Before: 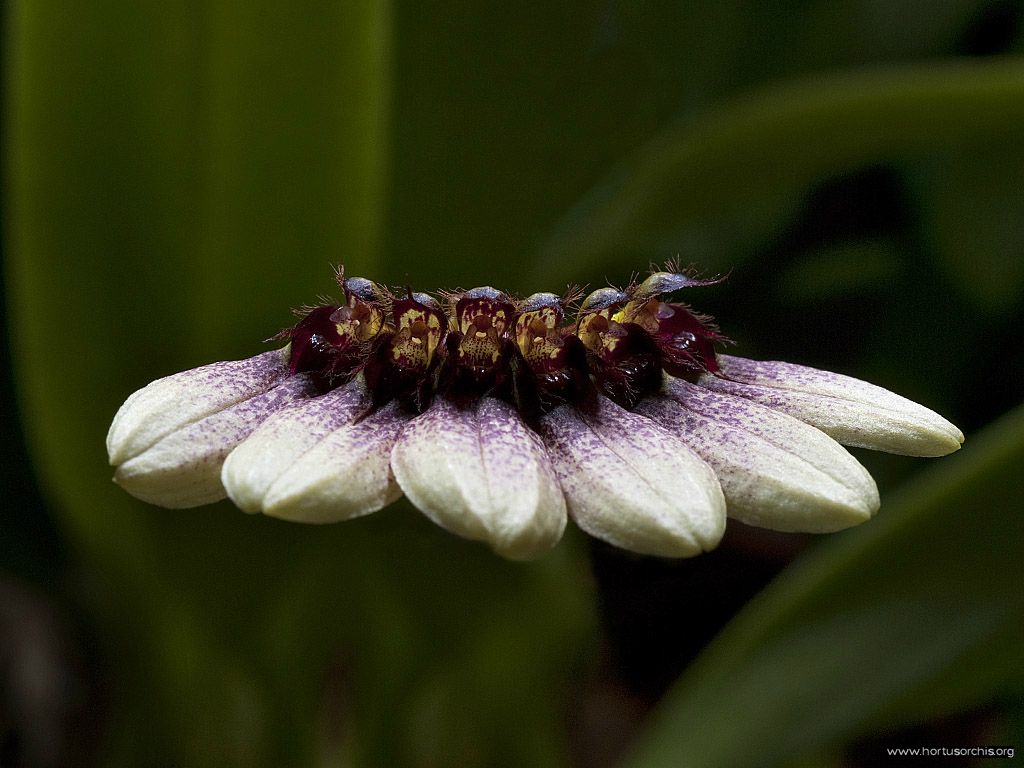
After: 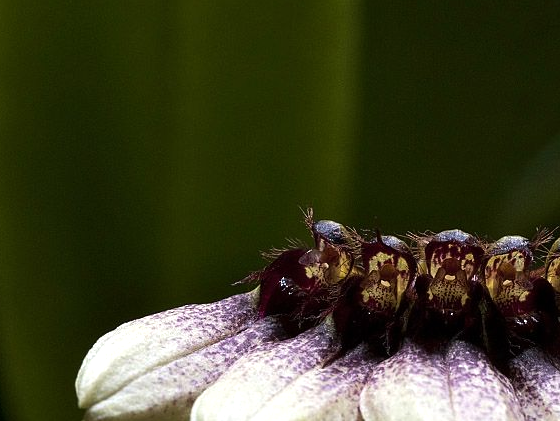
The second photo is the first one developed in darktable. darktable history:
crop and rotate: left 3.047%, top 7.509%, right 42.236%, bottom 37.598%
tone equalizer: -8 EV -0.417 EV, -7 EV -0.389 EV, -6 EV -0.333 EV, -5 EV -0.222 EV, -3 EV 0.222 EV, -2 EV 0.333 EV, -1 EV 0.389 EV, +0 EV 0.417 EV, edges refinement/feathering 500, mask exposure compensation -1.57 EV, preserve details no
